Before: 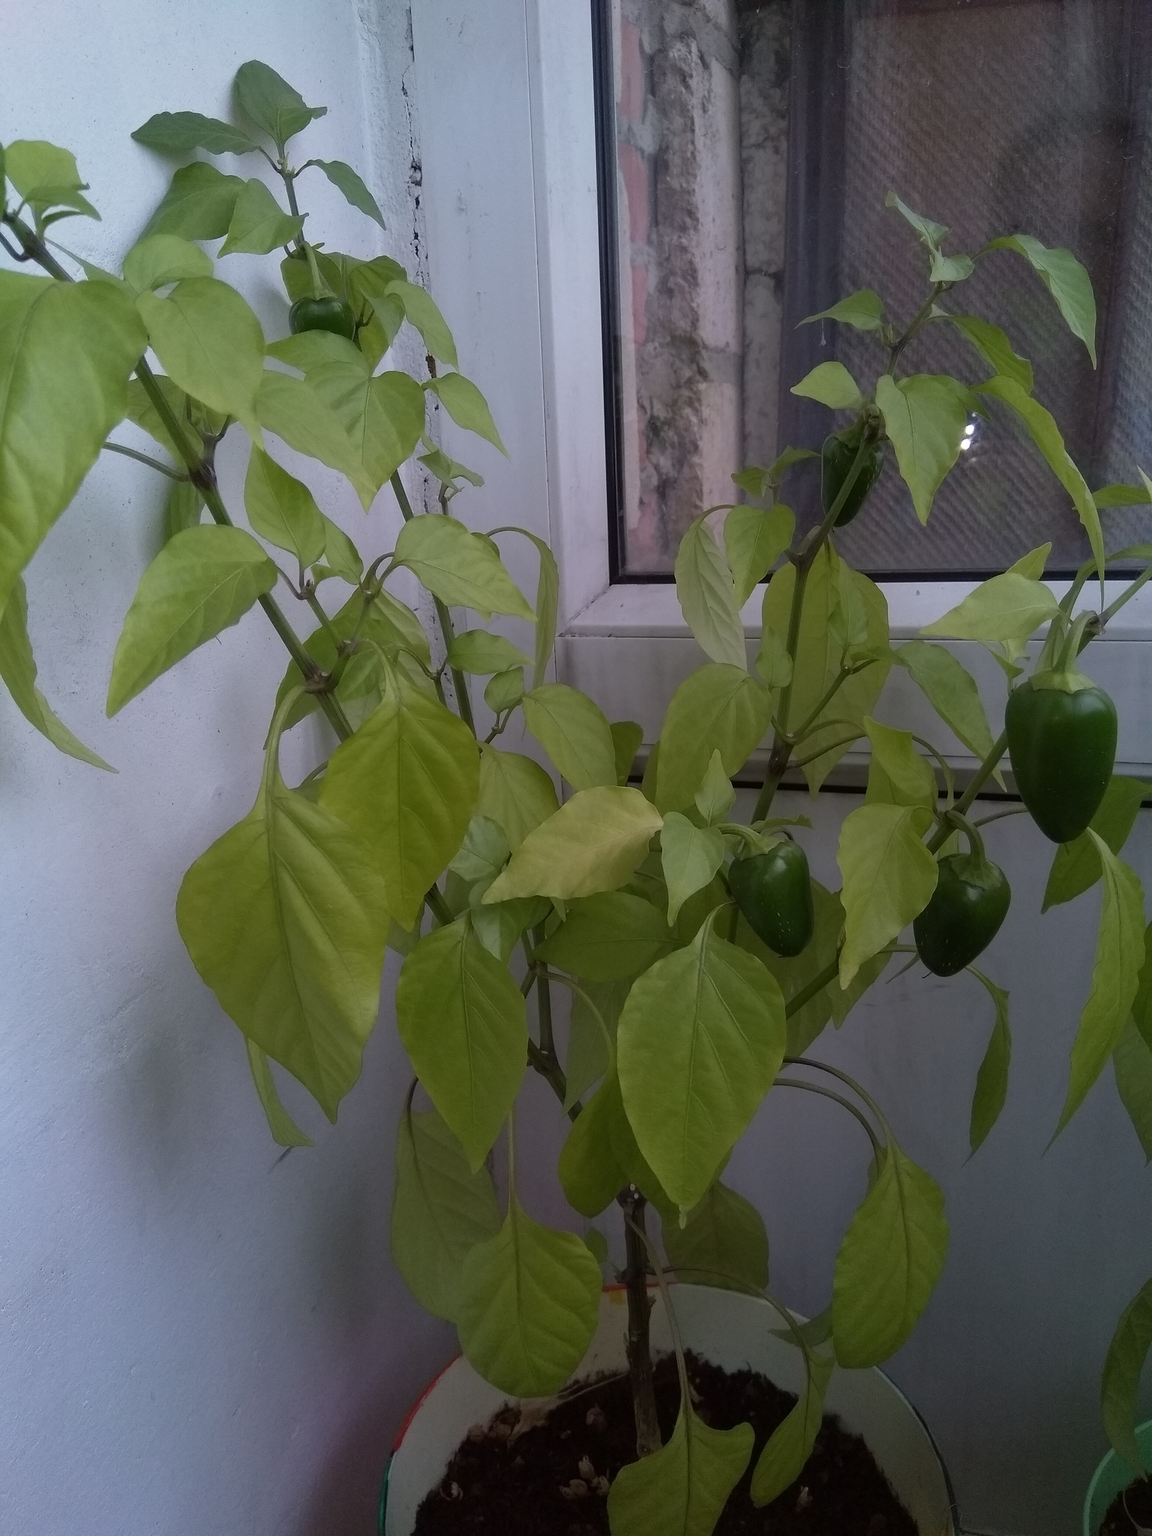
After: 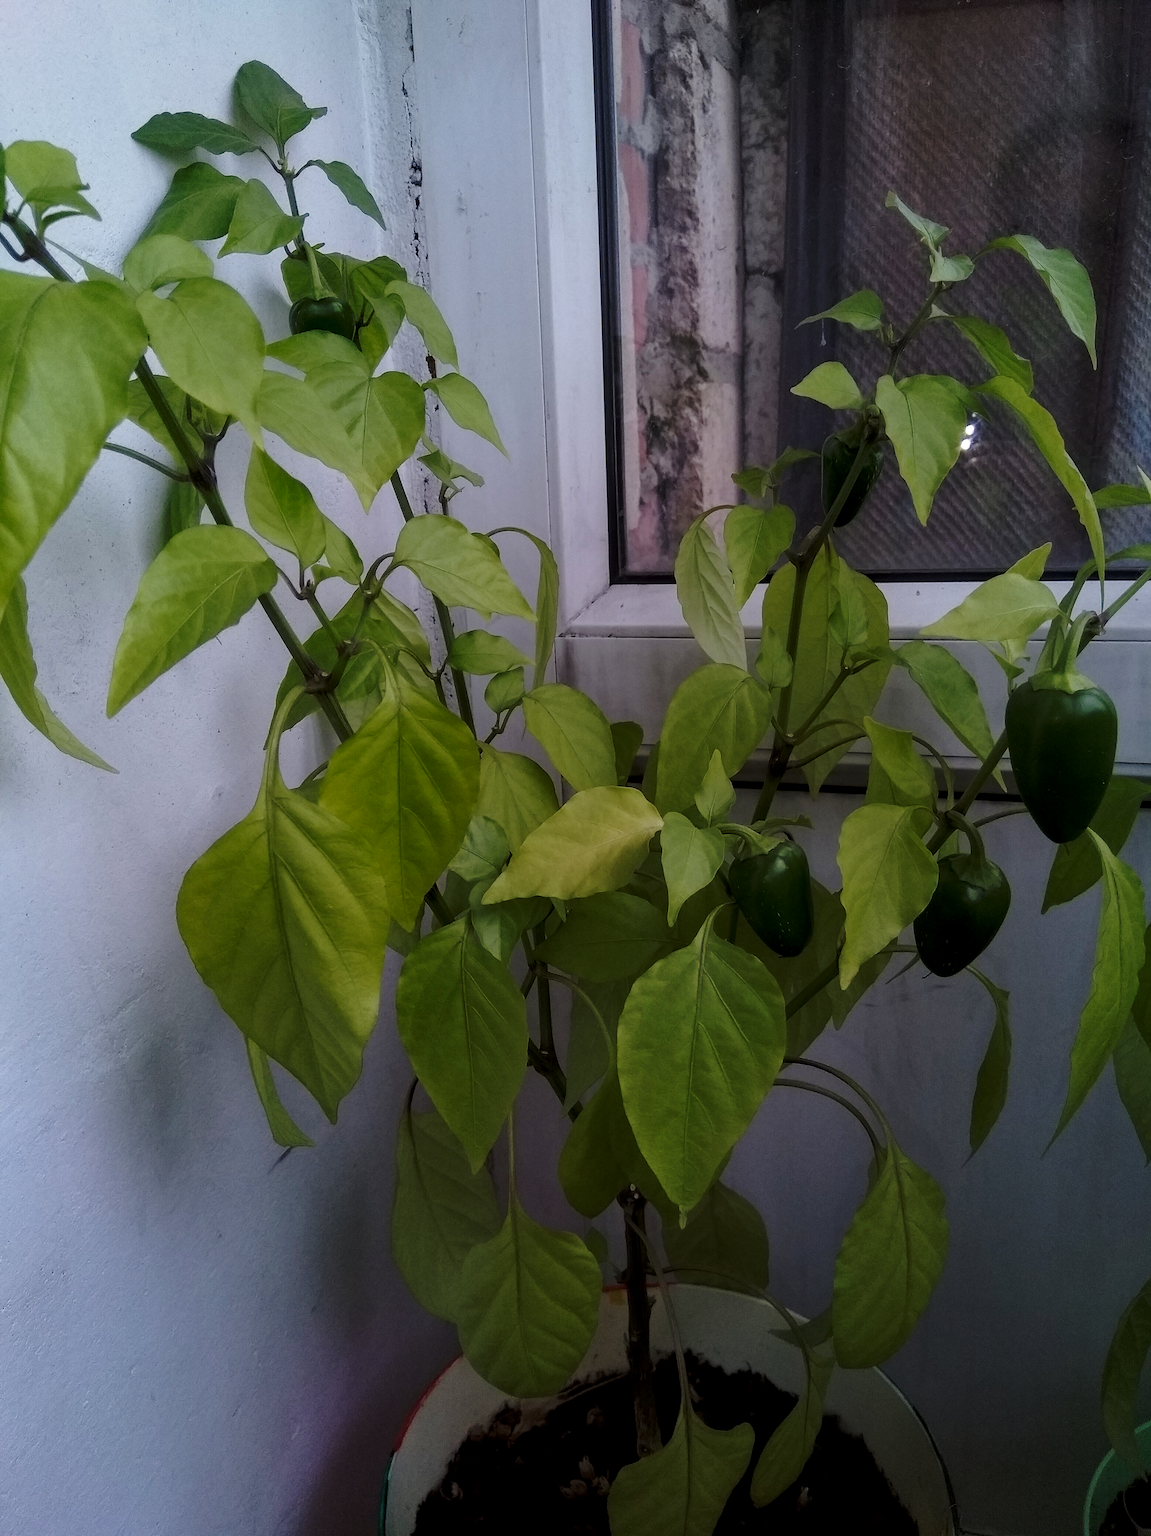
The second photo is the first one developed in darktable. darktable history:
base curve: curves: ch0 [(0, 0) (0.073, 0.04) (0.157, 0.139) (0.492, 0.492) (0.758, 0.758) (1, 1)], preserve colors none
local contrast: on, module defaults
